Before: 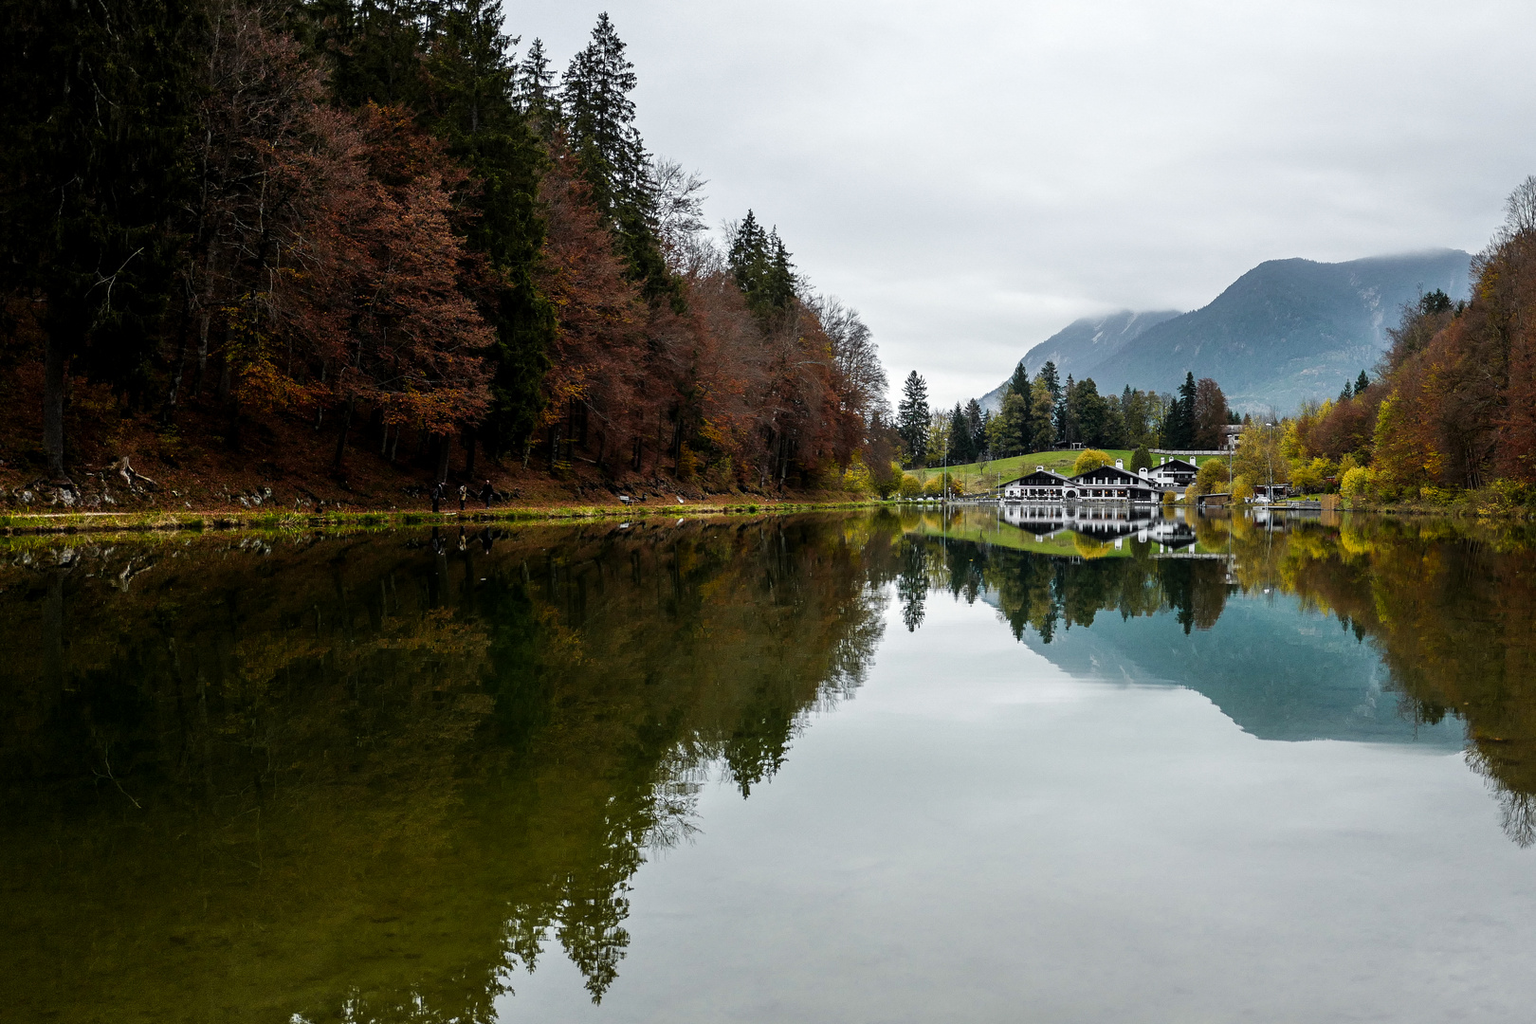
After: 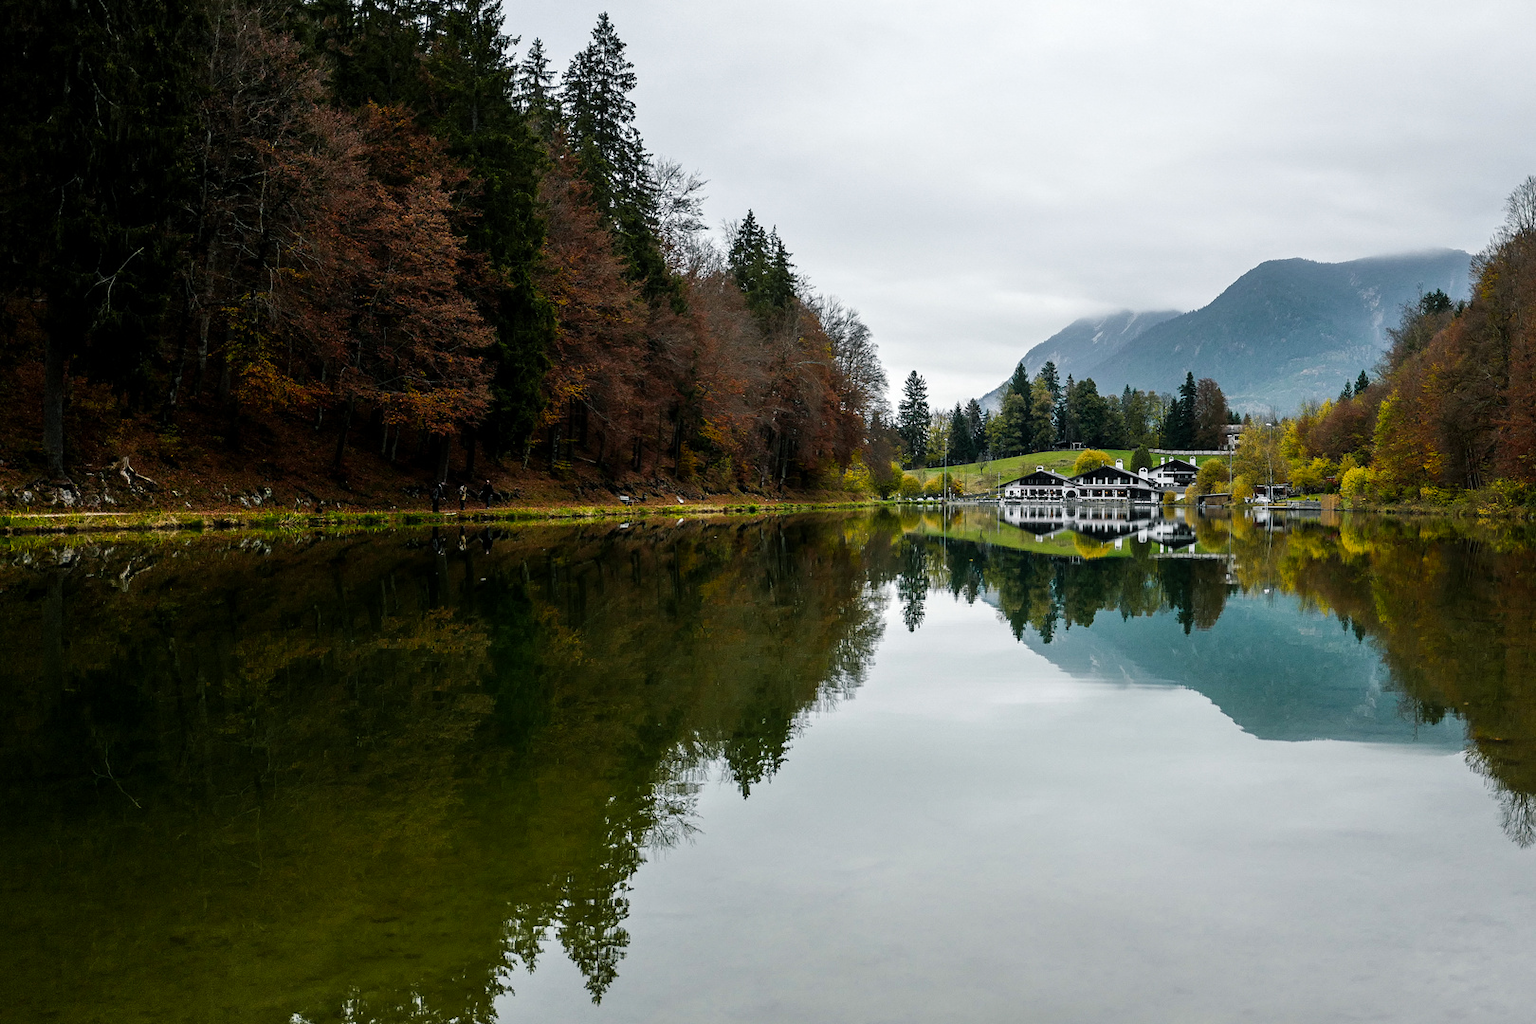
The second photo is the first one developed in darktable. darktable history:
color balance rgb: shadows lift › luminance -8.112%, shadows lift › chroma 2.228%, shadows lift › hue 163.06°, linear chroma grading › global chroma -15.82%, perceptual saturation grading › global saturation 25.617%
